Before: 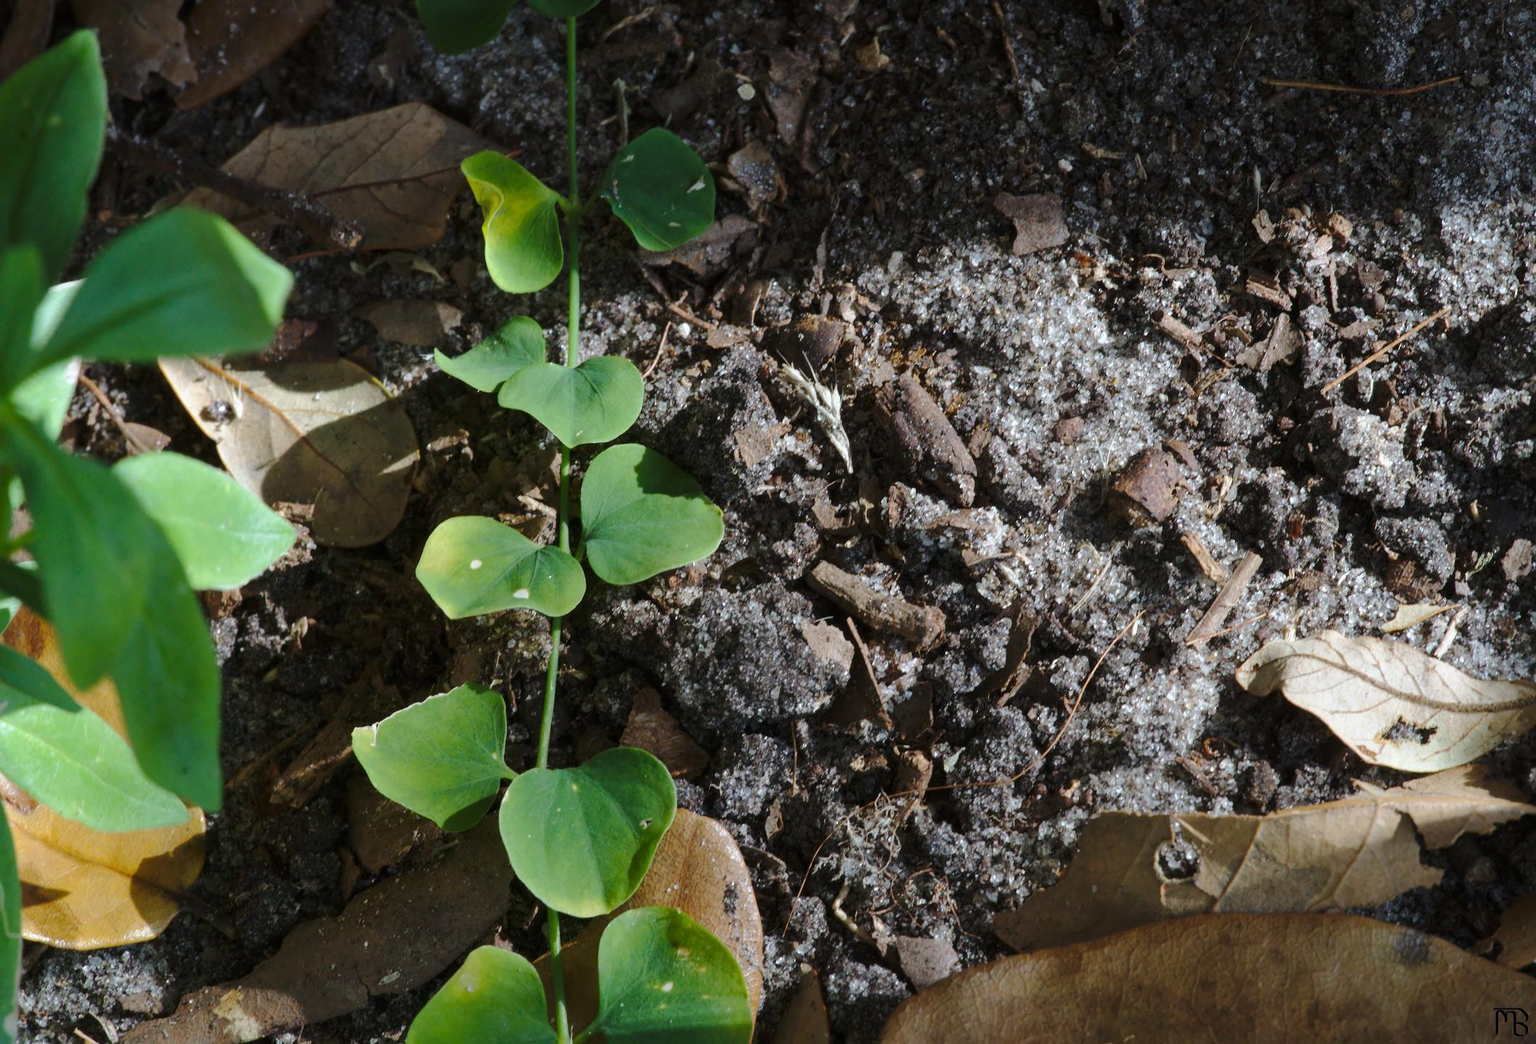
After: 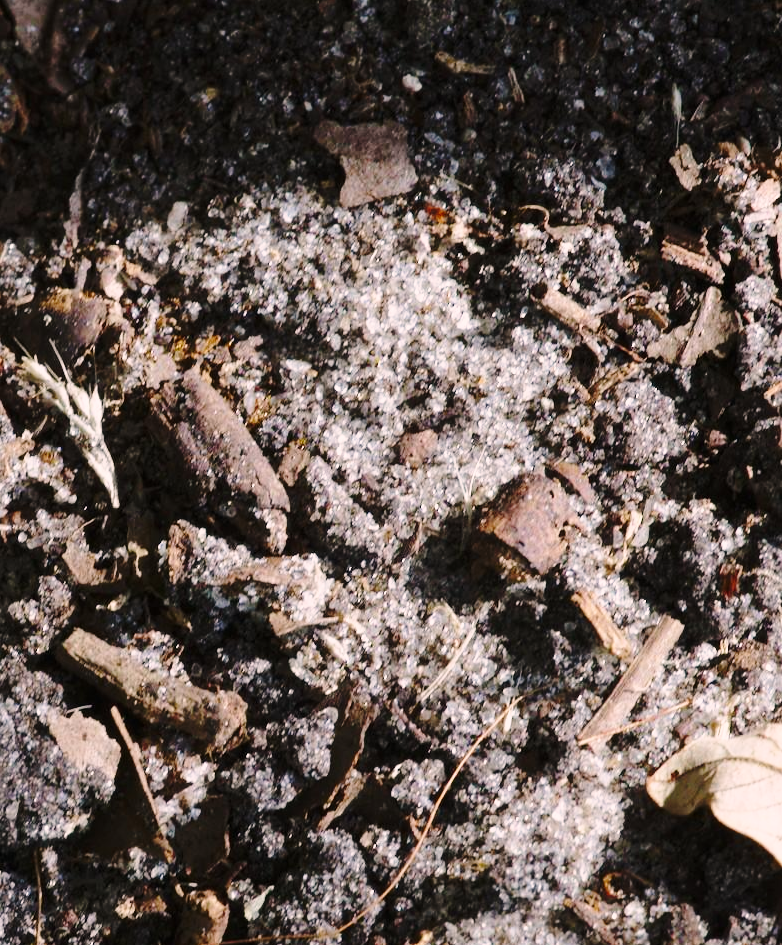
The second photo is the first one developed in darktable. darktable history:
color correction: highlights a* 7.34, highlights b* 4.37
crop and rotate: left 49.936%, top 10.094%, right 13.136%, bottom 24.256%
exposure: exposure -0.242 EV, compensate highlight preservation false
base curve: curves: ch0 [(0, 0) (0.028, 0.03) (0.121, 0.232) (0.46, 0.748) (0.859, 0.968) (1, 1)], preserve colors none
